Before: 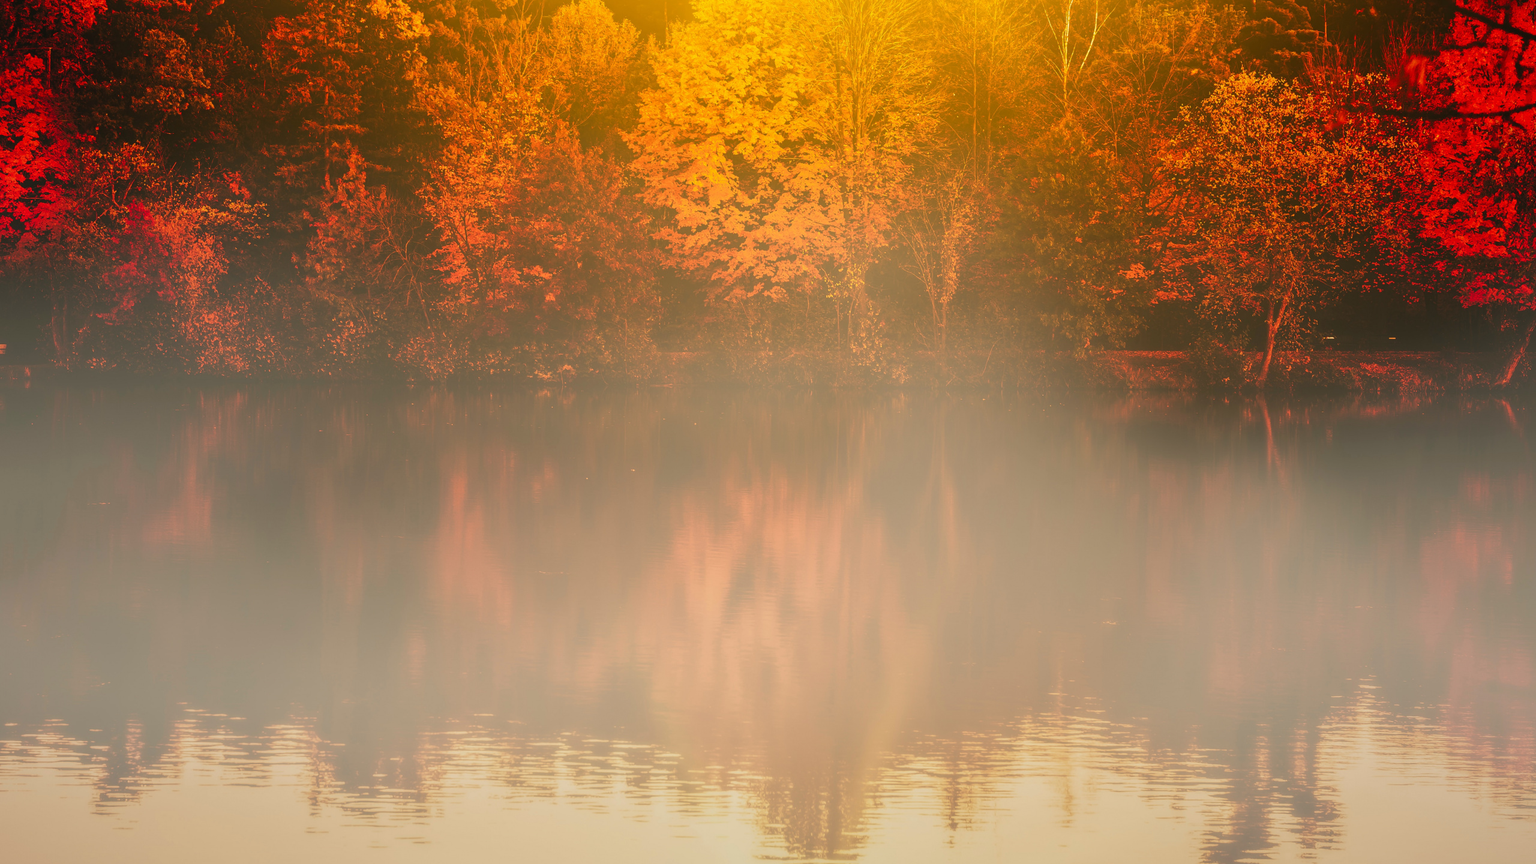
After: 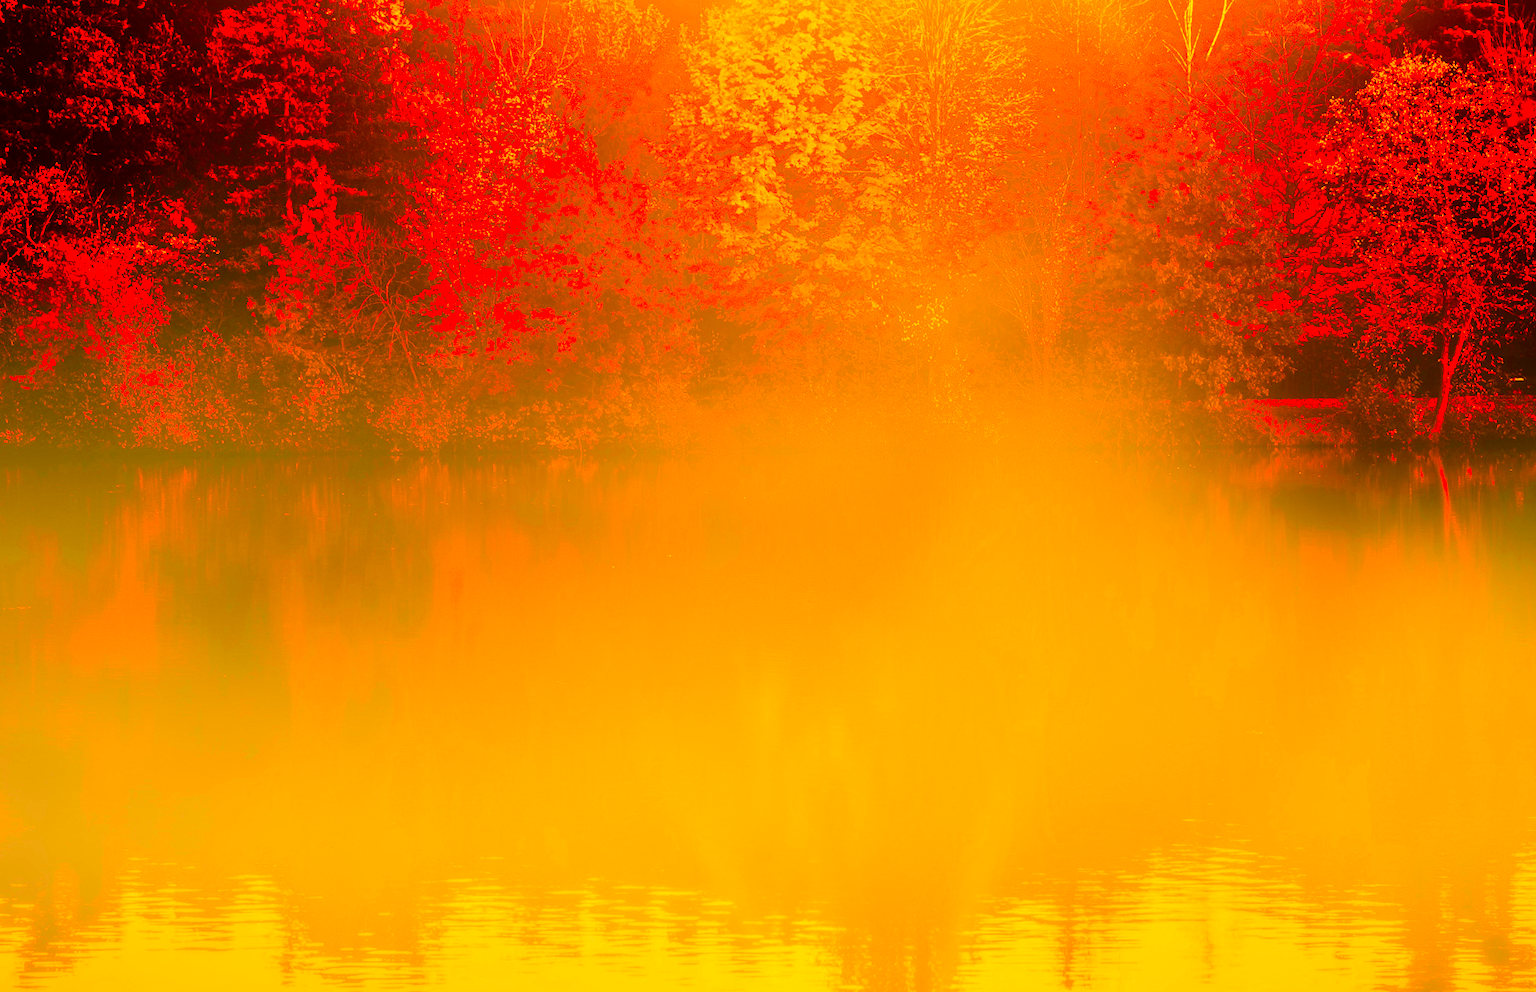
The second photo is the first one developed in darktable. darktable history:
local contrast: on, module defaults
filmic rgb: black relative exposure -7.92 EV, white relative exposure 4.13 EV, threshold 3 EV, hardness 4.02, latitude 51.22%, contrast 1.013, shadows ↔ highlights balance 5.35%, color science v5 (2021), contrast in shadows safe, contrast in highlights safe, enable highlight reconstruction true
contrast brightness saturation: contrast 0.24, brightness 0.09
crop and rotate: angle 1°, left 4.281%, top 0.642%, right 11.383%, bottom 2.486%
tone curve: curves: ch0 [(0, 0) (0.091, 0.077) (0.389, 0.458) (0.745, 0.82) (0.844, 0.908) (0.909, 0.942) (1, 0.973)]; ch1 [(0, 0) (0.437, 0.404) (0.5, 0.5) (0.529, 0.55) (0.58, 0.6) (0.616, 0.649) (1, 1)]; ch2 [(0, 0) (0.442, 0.415) (0.5, 0.5) (0.535, 0.557) (0.585, 0.62) (1, 1)], color space Lab, independent channels, preserve colors none
color correction: highlights a* 10.44, highlights b* 30.04, shadows a* 2.73, shadows b* 17.51, saturation 1.72
